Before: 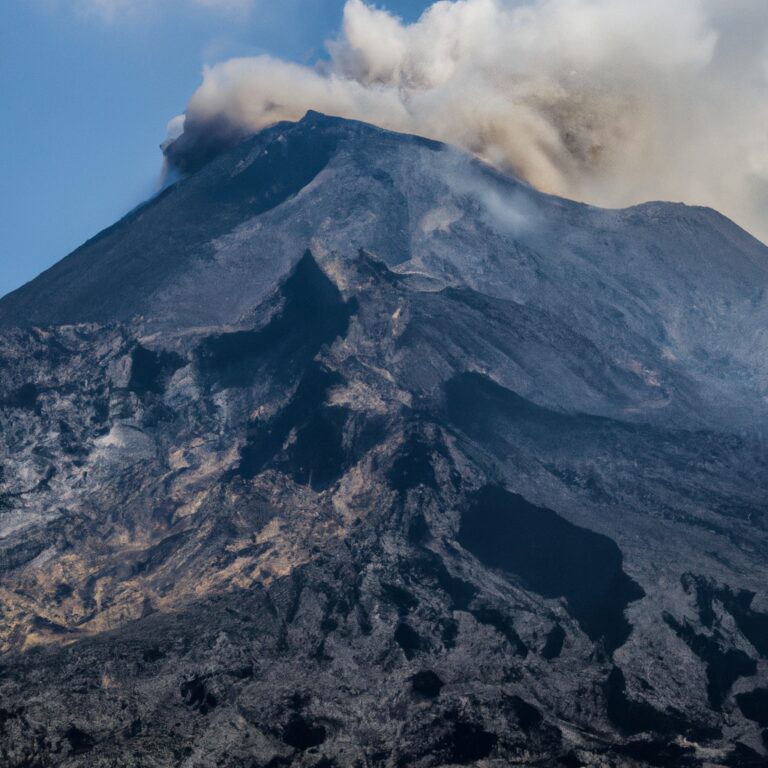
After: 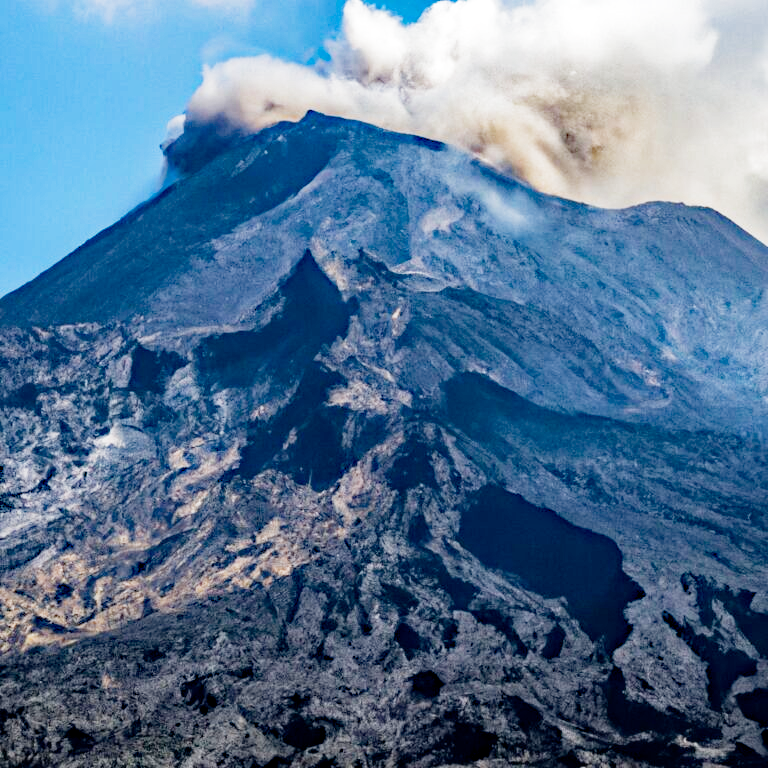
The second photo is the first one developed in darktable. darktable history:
exposure: exposure 0.3 EV, compensate highlight preservation false
haze removal: strength 0.5, distance 0.43, compatibility mode true, adaptive false
filmic rgb: middle gray luminance 9.23%, black relative exposure -10.55 EV, white relative exposure 3.45 EV, threshold 6 EV, target black luminance 0%, hardness 5.98, latitude 59.69%, contrast 1.087, highlights saturation mix 5%, shadows ↔ highlights balance 29.23%, add noise in highlights 0, preserve chrominance no, color science v3 (2019), use custom middle-gray values true, iterations of high-quality reconstruction 0, contrast in highlights soft, enable highlight reconstruction true
